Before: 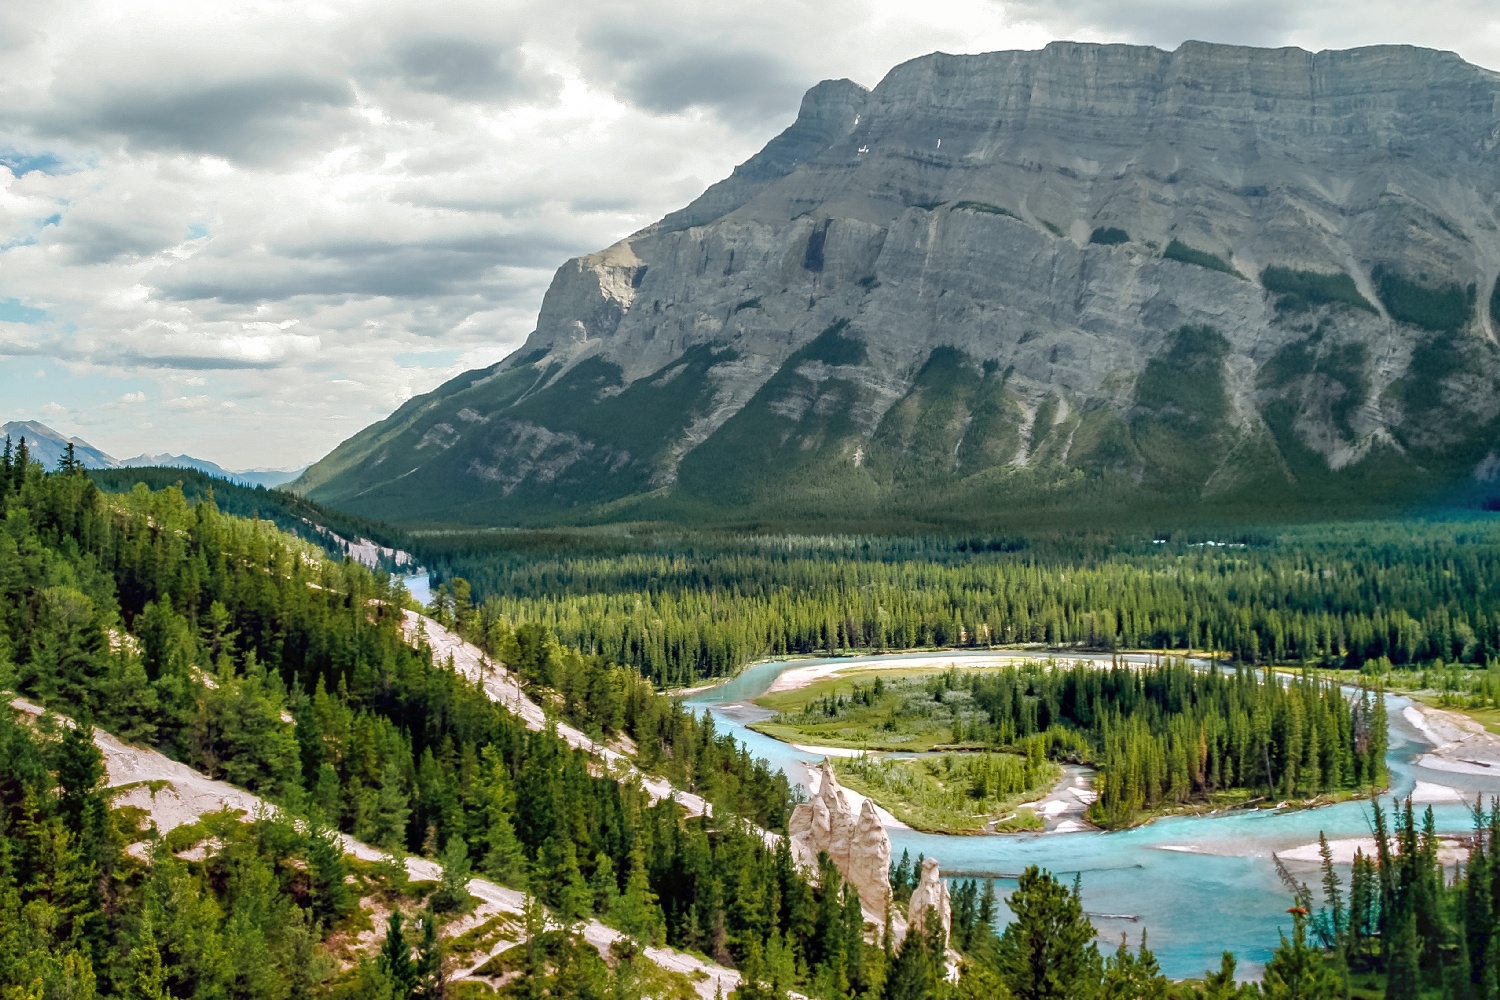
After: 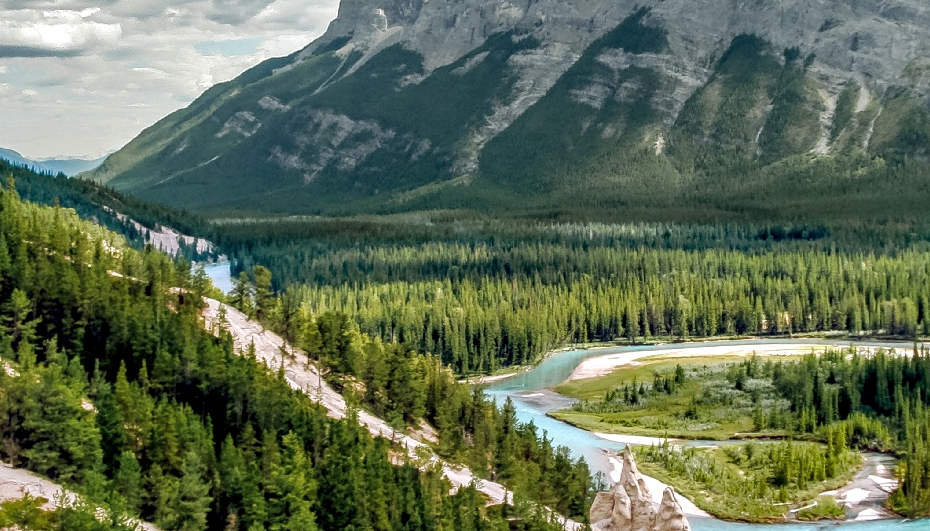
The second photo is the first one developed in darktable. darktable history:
crop: left 13.312%, top 31.28%, right 24.627%, bottom 15.582%
shadows and highlights: radius 108.52, shadows 23.73, highlights -59.32, low approximation 0.01, soften with gaussian
local contrast: on, module defaults
